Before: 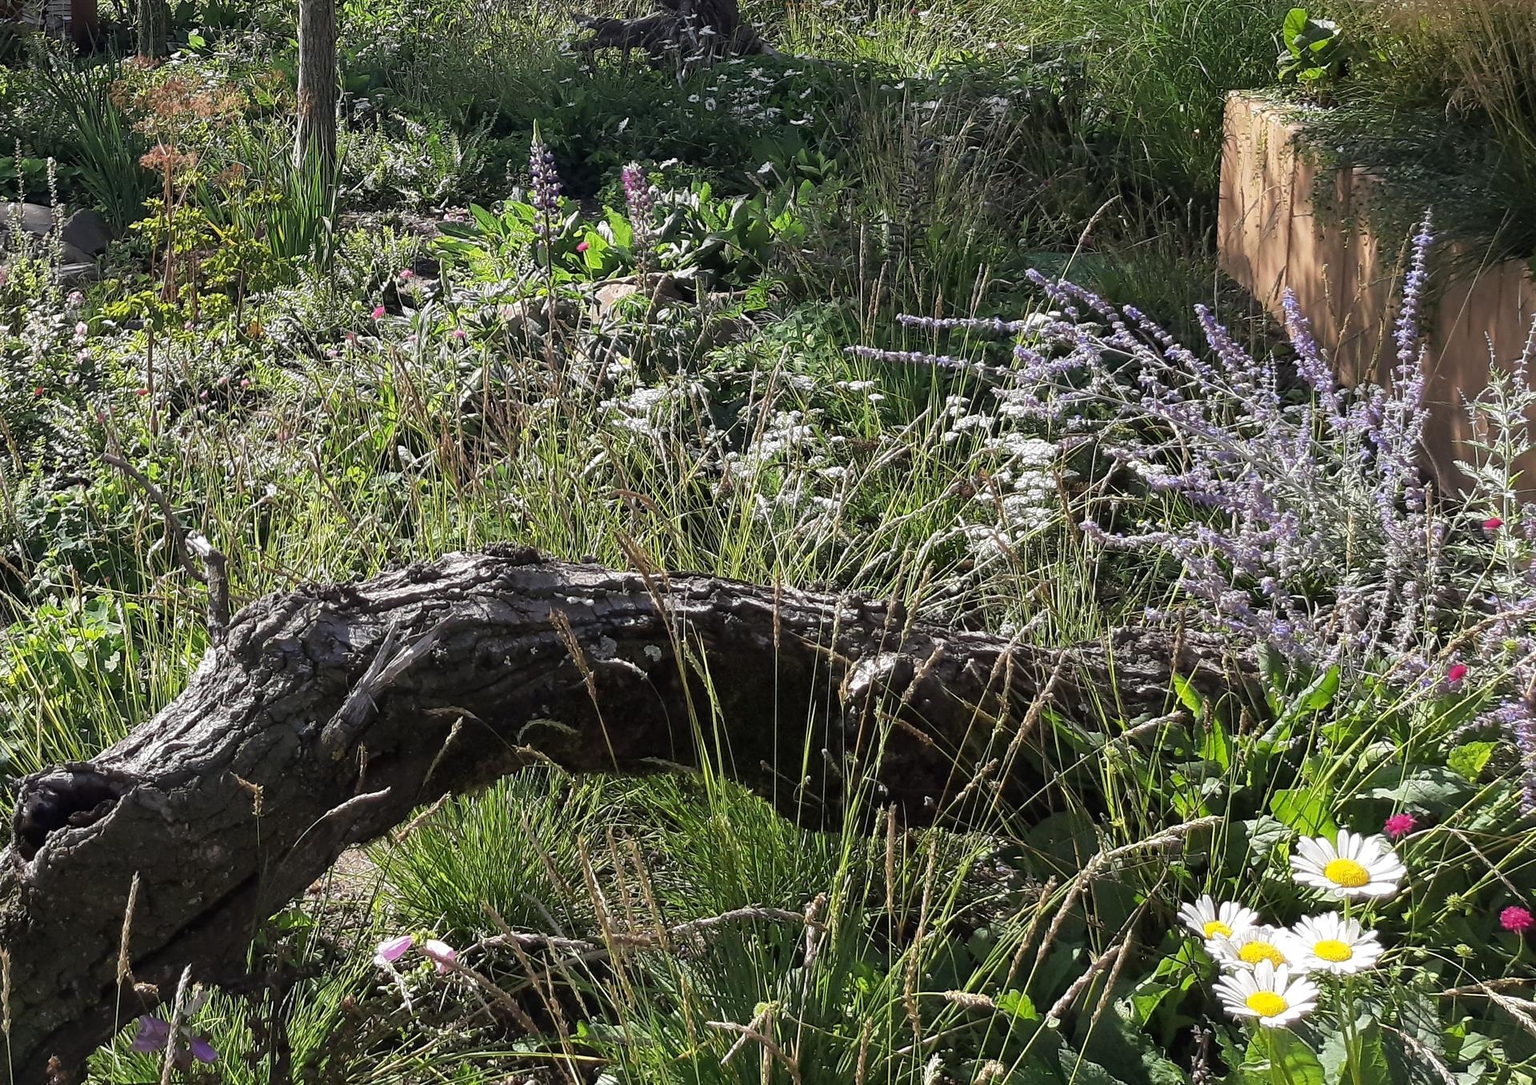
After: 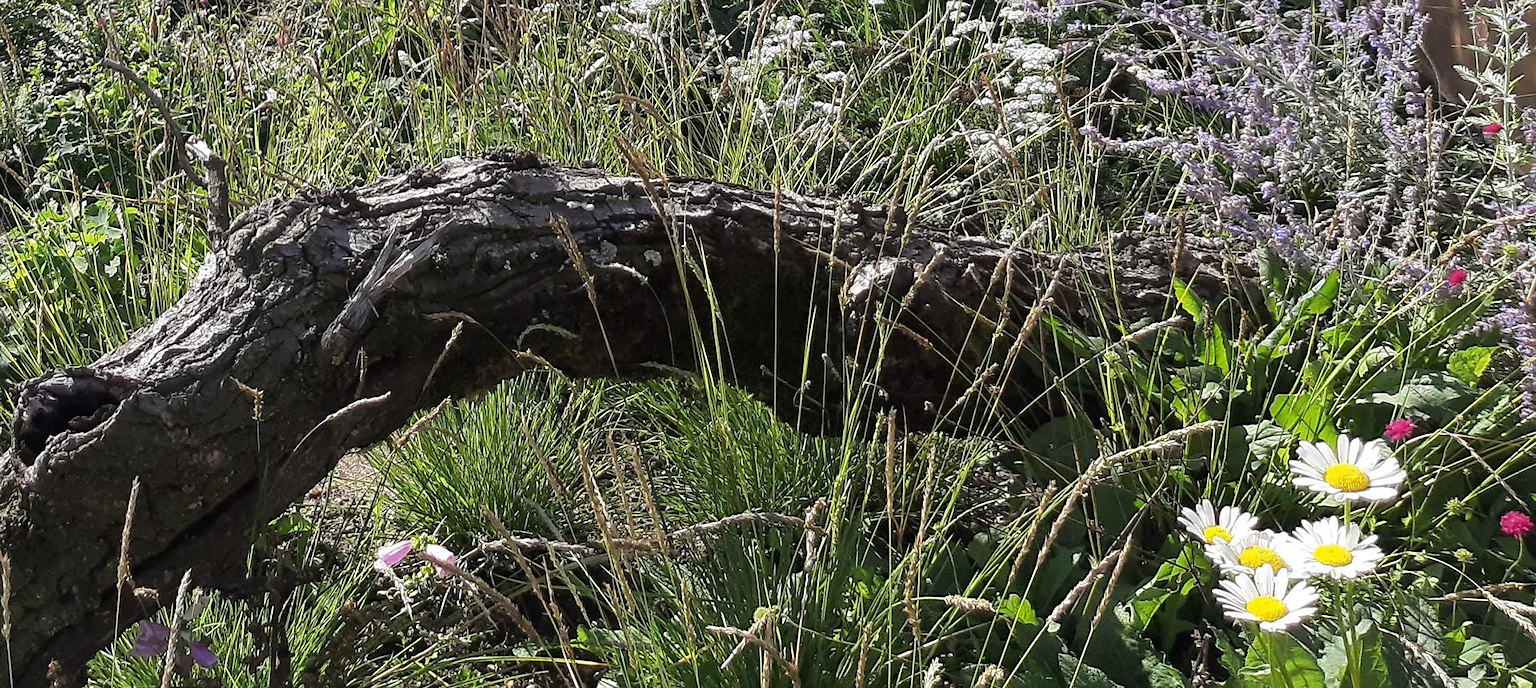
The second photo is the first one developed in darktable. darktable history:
crop and rotate: top 36.435%
sharpen: amount 0.2
exposure: compensate highlight preservation false
